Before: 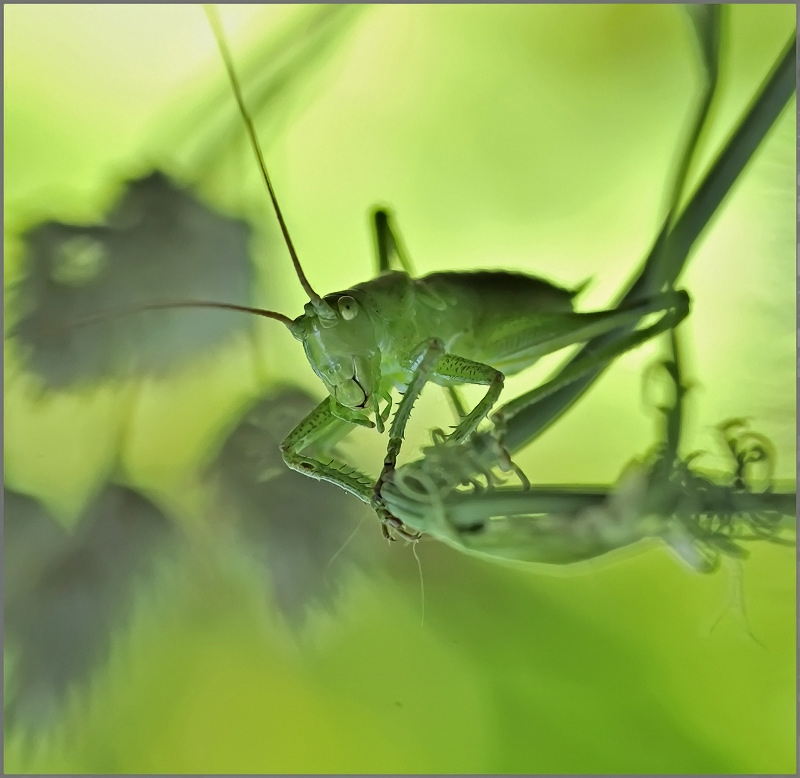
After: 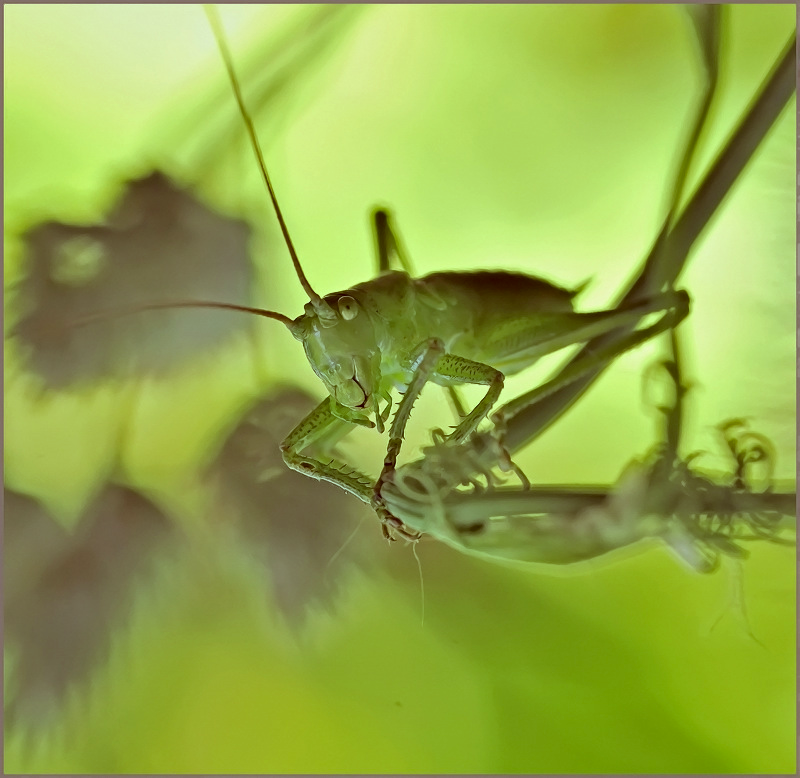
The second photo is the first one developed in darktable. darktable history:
color correction: highlights a* -7.24, highlights b* -0.188, shadows a* 20.14, shadows b* 12.2
